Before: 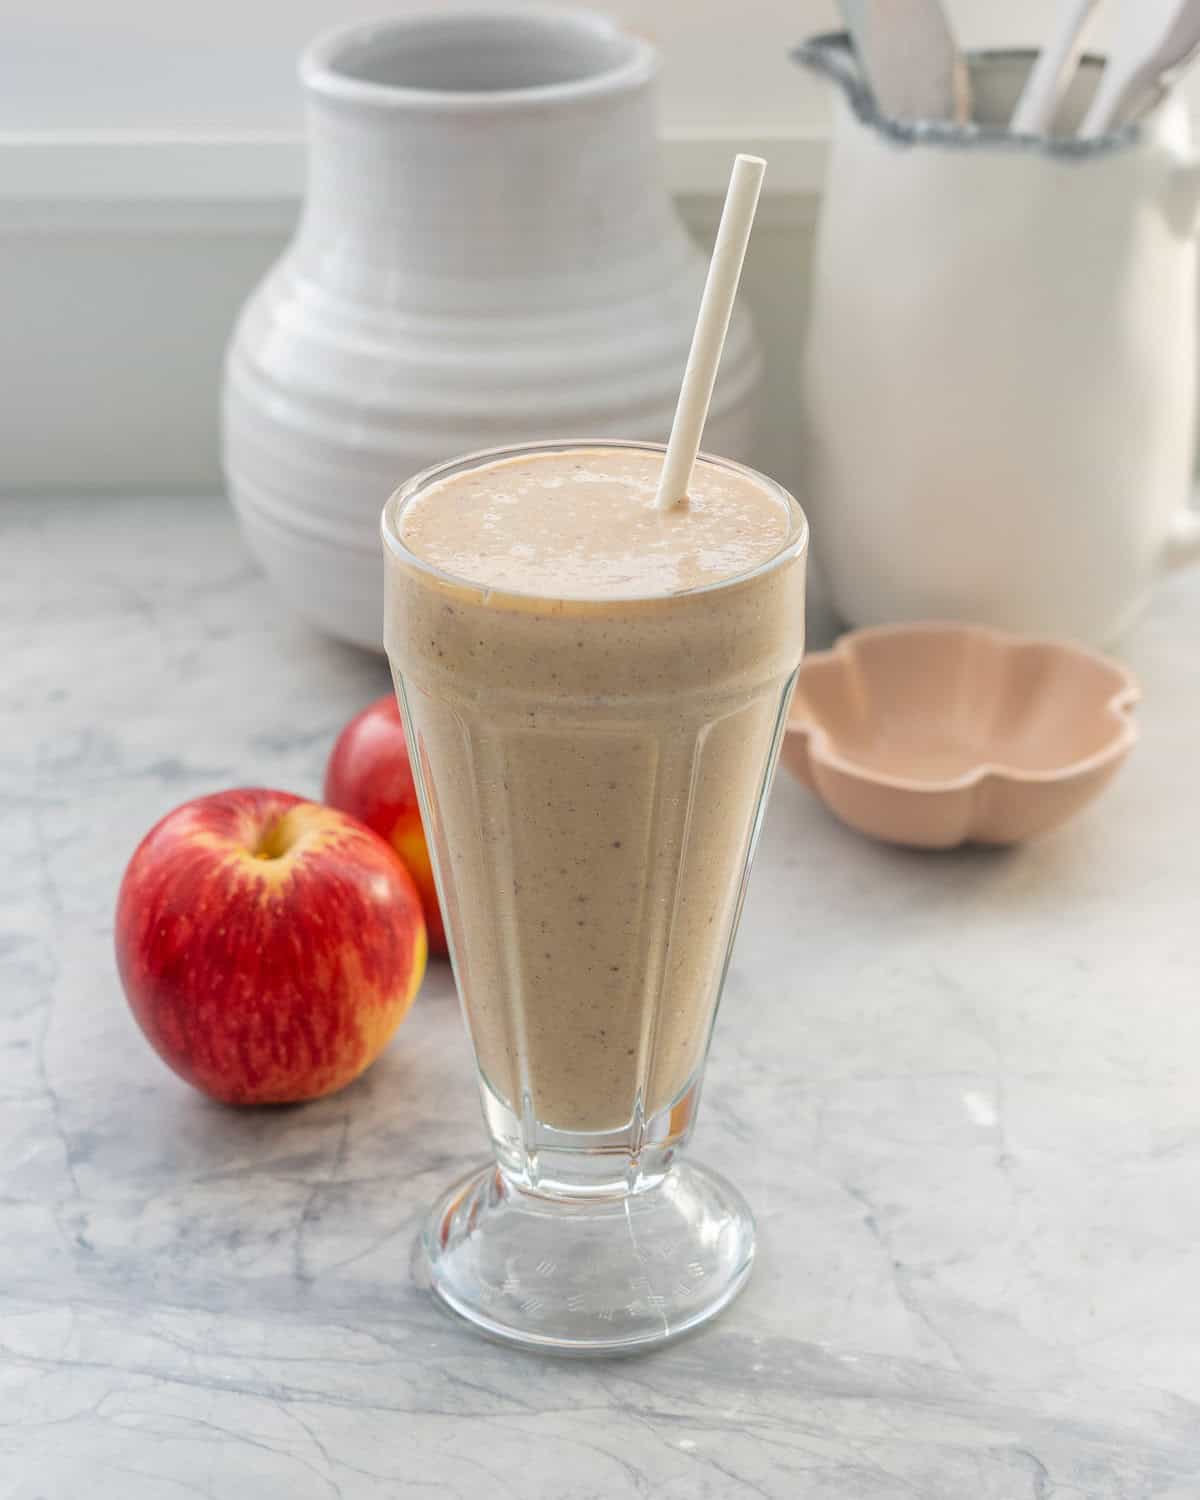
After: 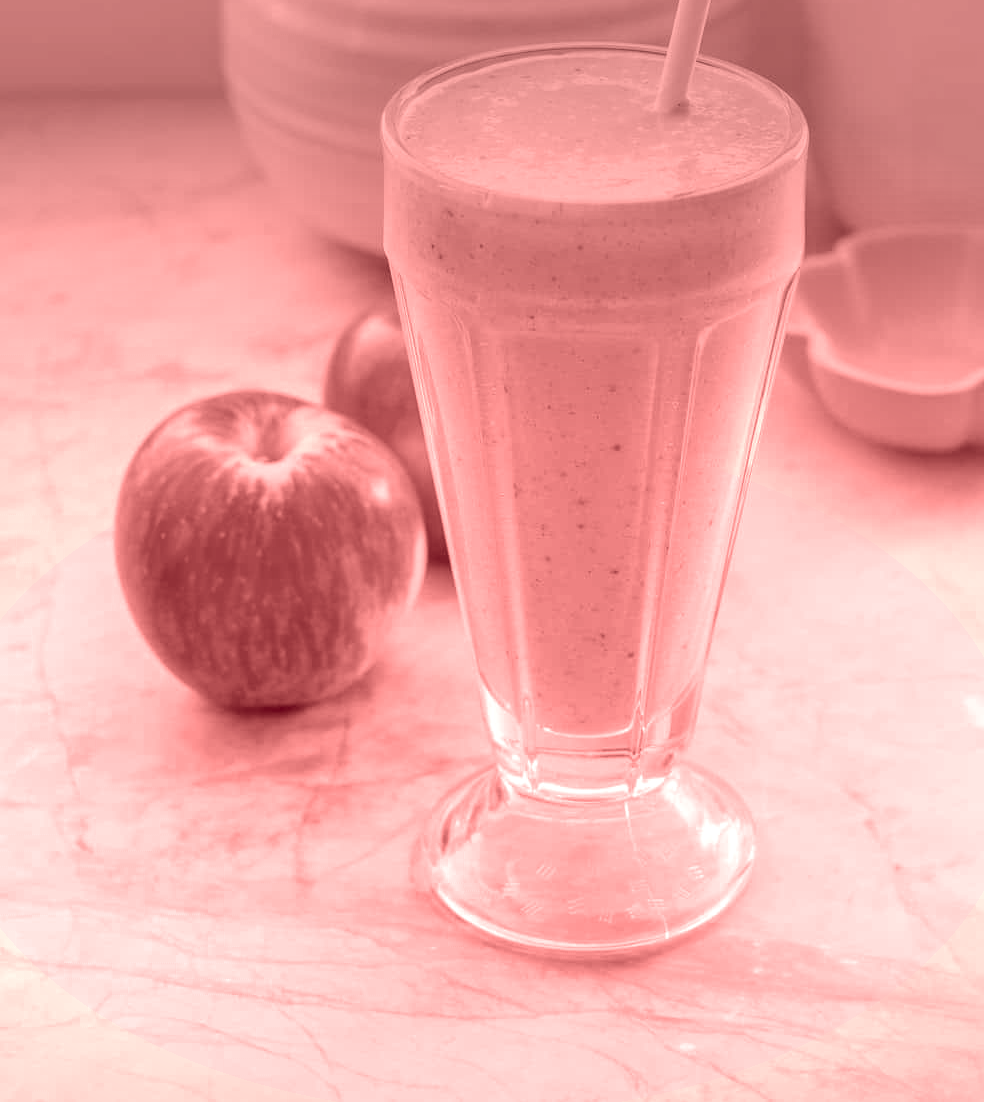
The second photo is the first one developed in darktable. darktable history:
colorize: saturation 60%, source mix 100%
crop: top 26.531%, right 17.959%
color zones: curves: ch0 [(0, 0.466) (0.128, 0.466) (0.25, 0.5) (0.375, 0.456) (0.5, 0.5) (0.625, 0.5) (0.737, 0.652) (0.875, 0.5)]; ch1 [(0, 0.603) (0.125, 0.618) (0.261, 0.348) (0.372, 0.353) (0.497, 0.363) (0.611, 0.45) (0.731, 0.427) (0.875, 0.518) (0.998, 0.652)]; ch2 [(0, 0.559) (0.125, 0.451) (0.253, 0.564) (0.37, 0.578) (0.5, 0.466) (0.625, 0.471) (0.731, 0.471) (0.88, 0.485)]
vignetting: fall-off start 97.52%, fall-off radius 100%, brightness -0.574, saturation 0, center (-0.027, 0.404), width/height ratio 1.368, unbound false
color balance rgb: perceptual saturation grading › global saturation 20%, global vibrance 20%
